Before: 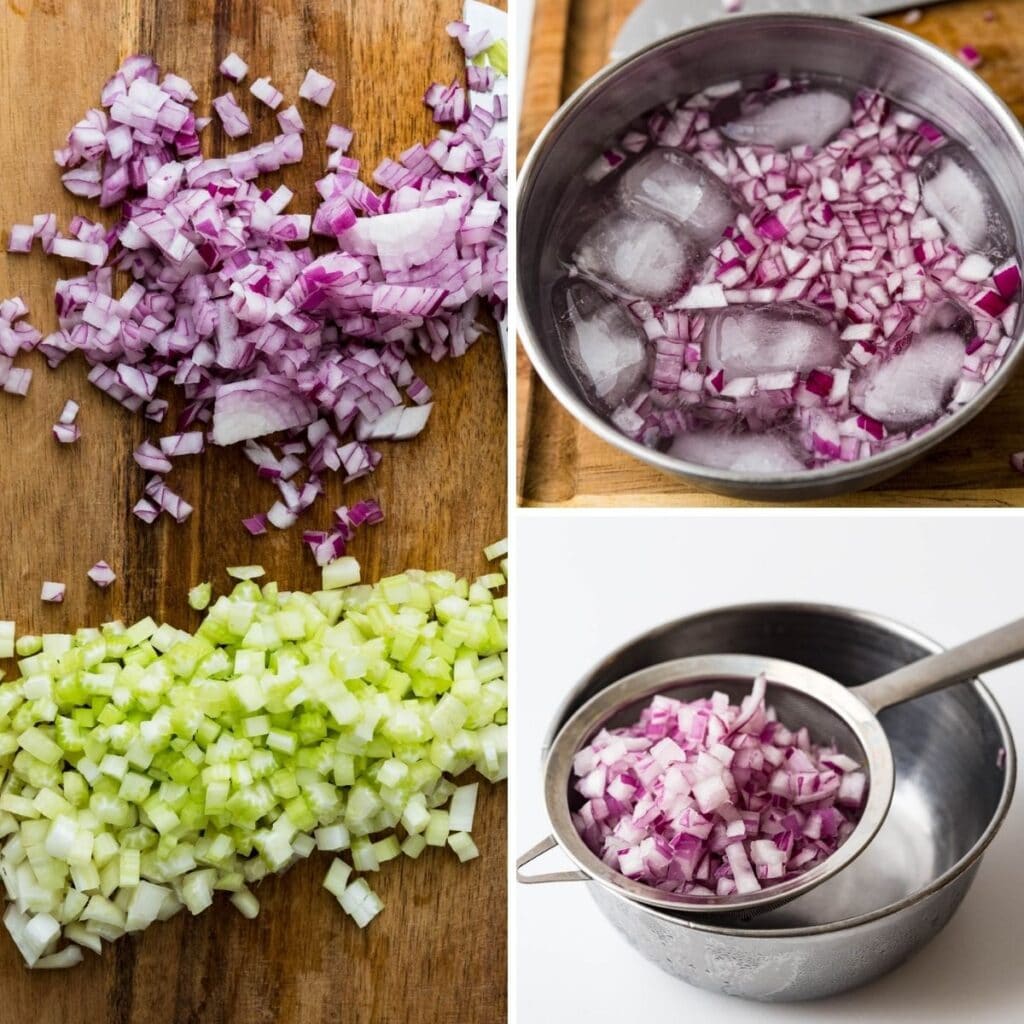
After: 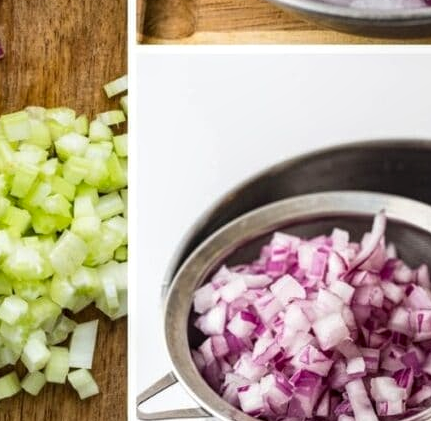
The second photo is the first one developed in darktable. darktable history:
crop: left 37.161%, top 45.272%, right 20.676%, bottom 13.526%
local contrast: on, module defaults
